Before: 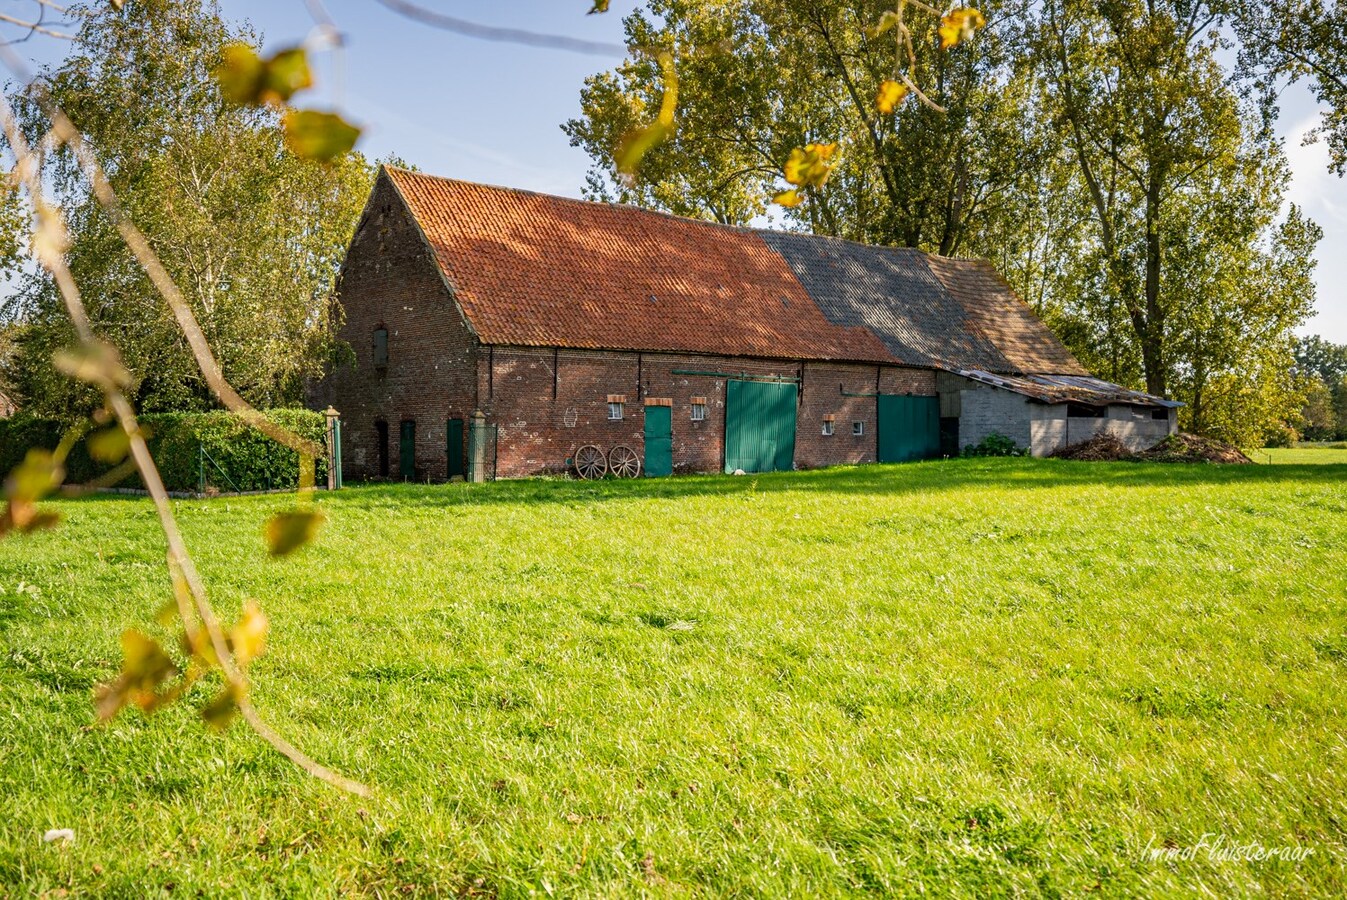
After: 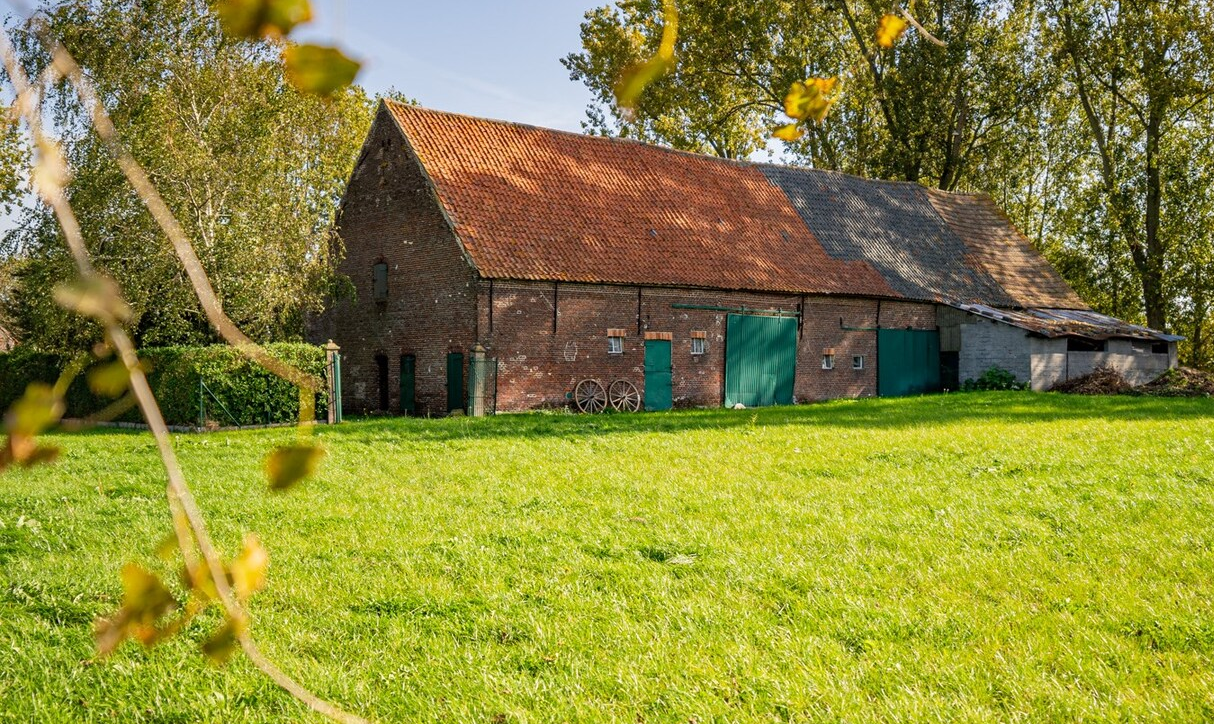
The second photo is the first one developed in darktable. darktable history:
crop: top 7.432%, right 9.841%, bottom 12.061%
